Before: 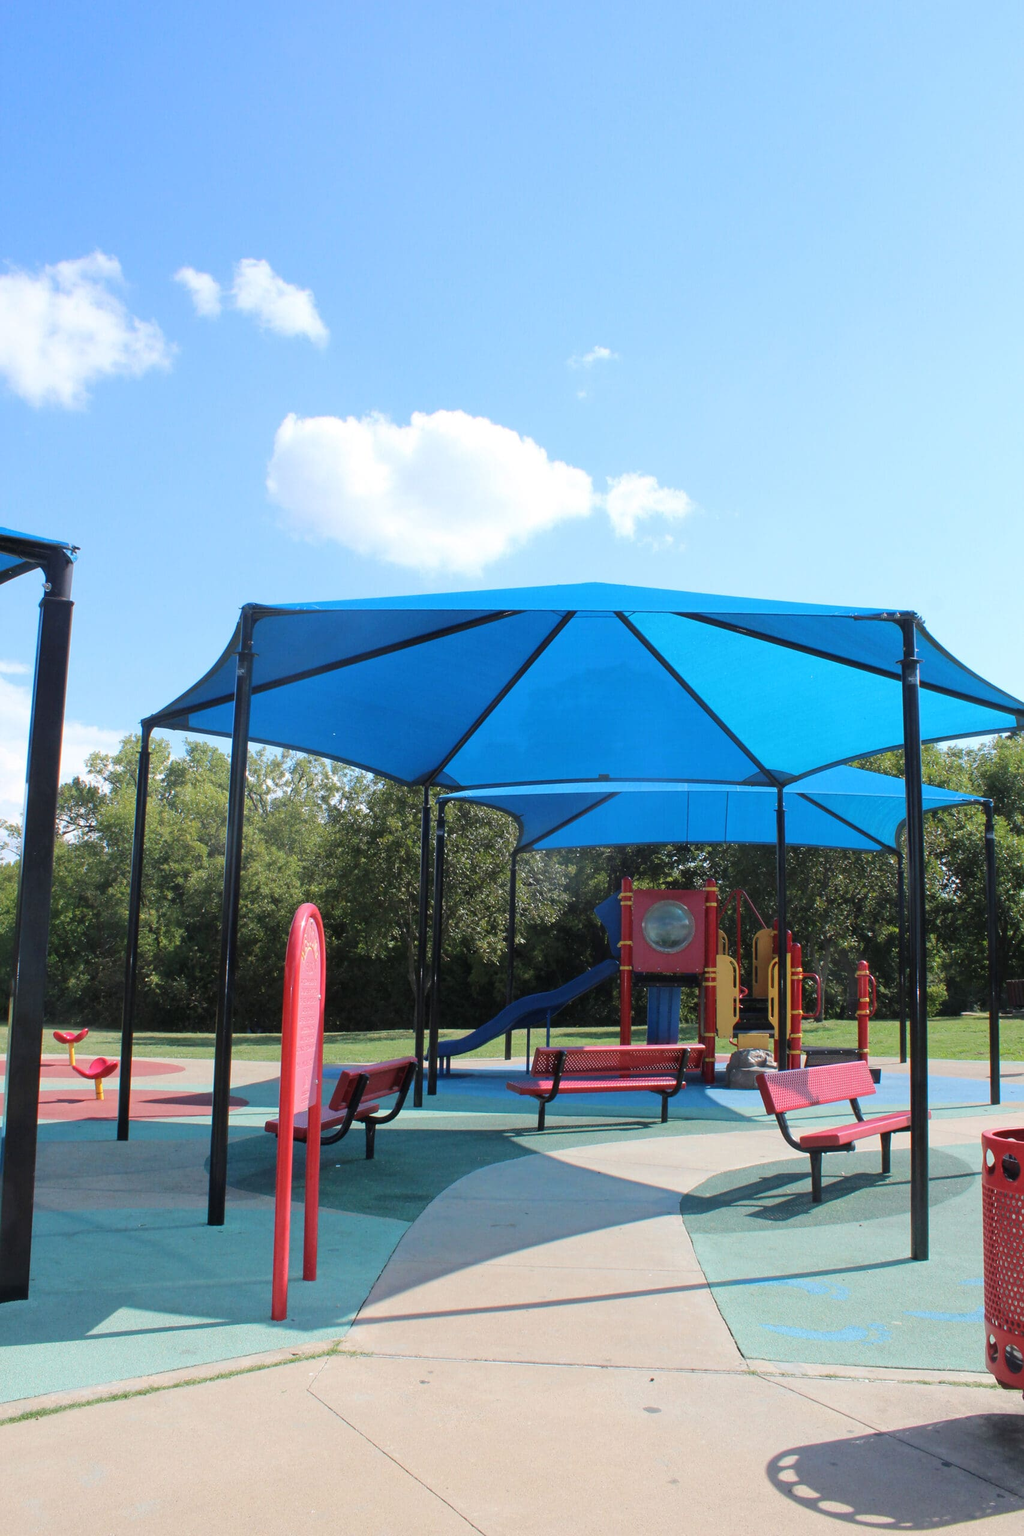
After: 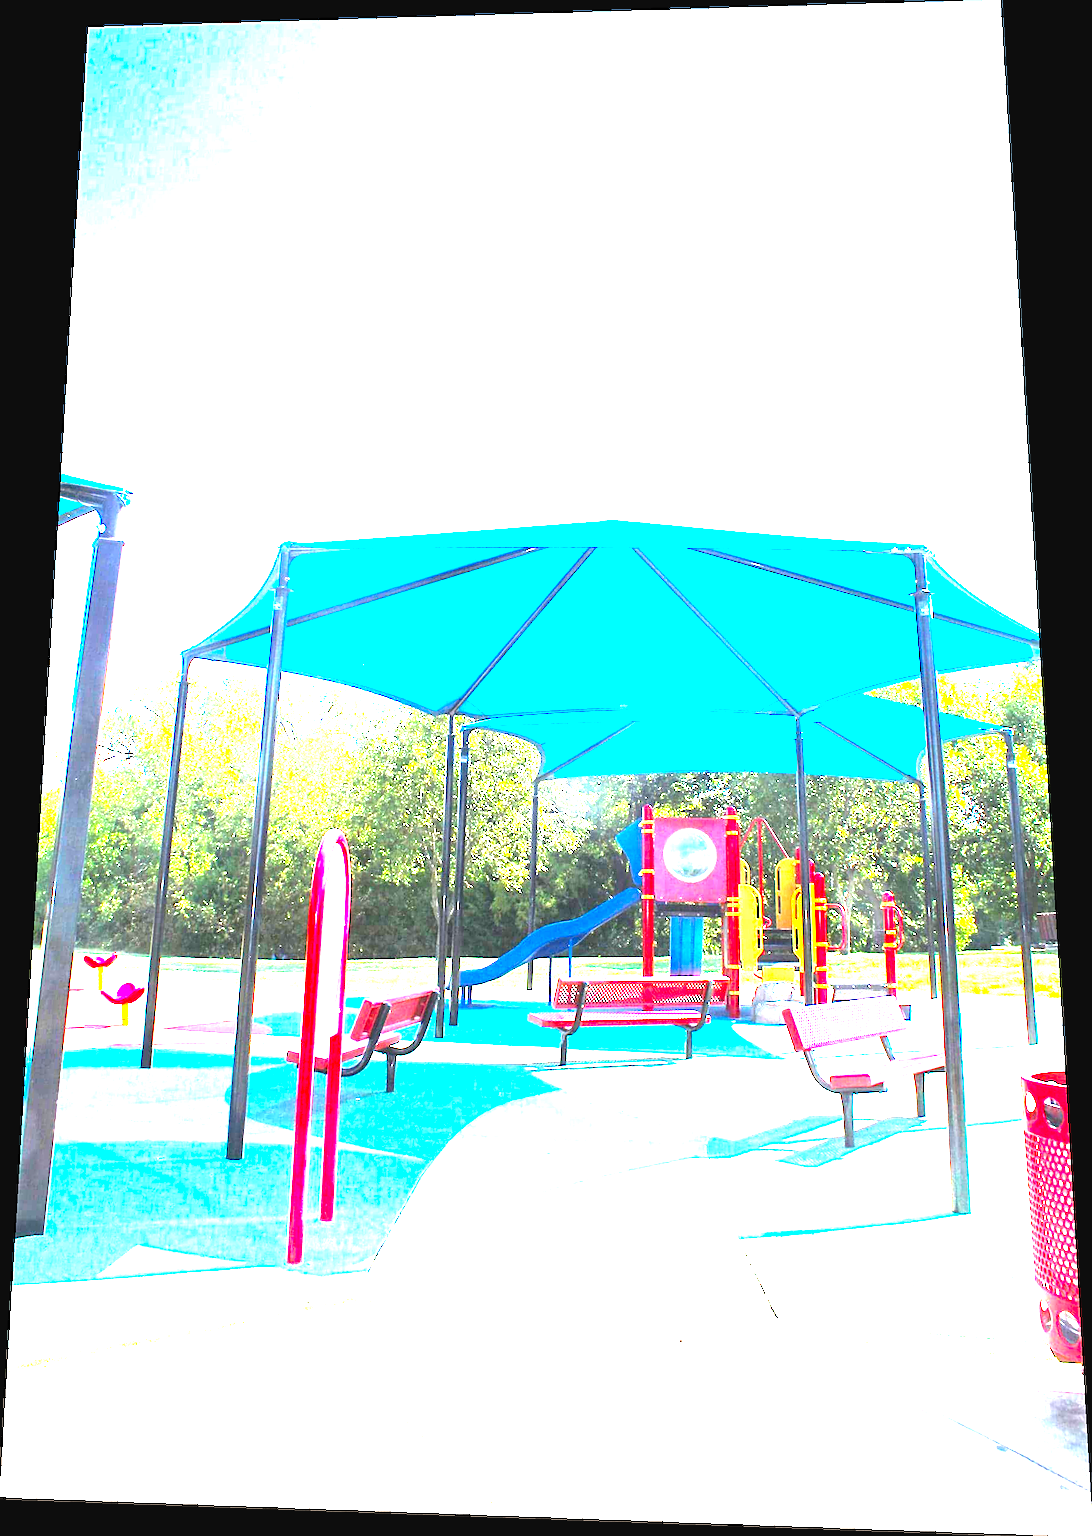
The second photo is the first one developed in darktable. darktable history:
sharpen: on, module defaults
rotate and perspective: rotation 0.128°, lens shift (vertical) -0.181, lens shift (horizontal) -0.044, shear 0.001, automatic cropping off
exposure: black level correction 0, exposure 4 EV, compensate exposure bias true, compensate highlight preservation false
levels: levels [0, 0.492, 0.984]
color balance rgb: linear chroma grading › global chroma 15%, perceptual saturation grading › global saturation 30%
